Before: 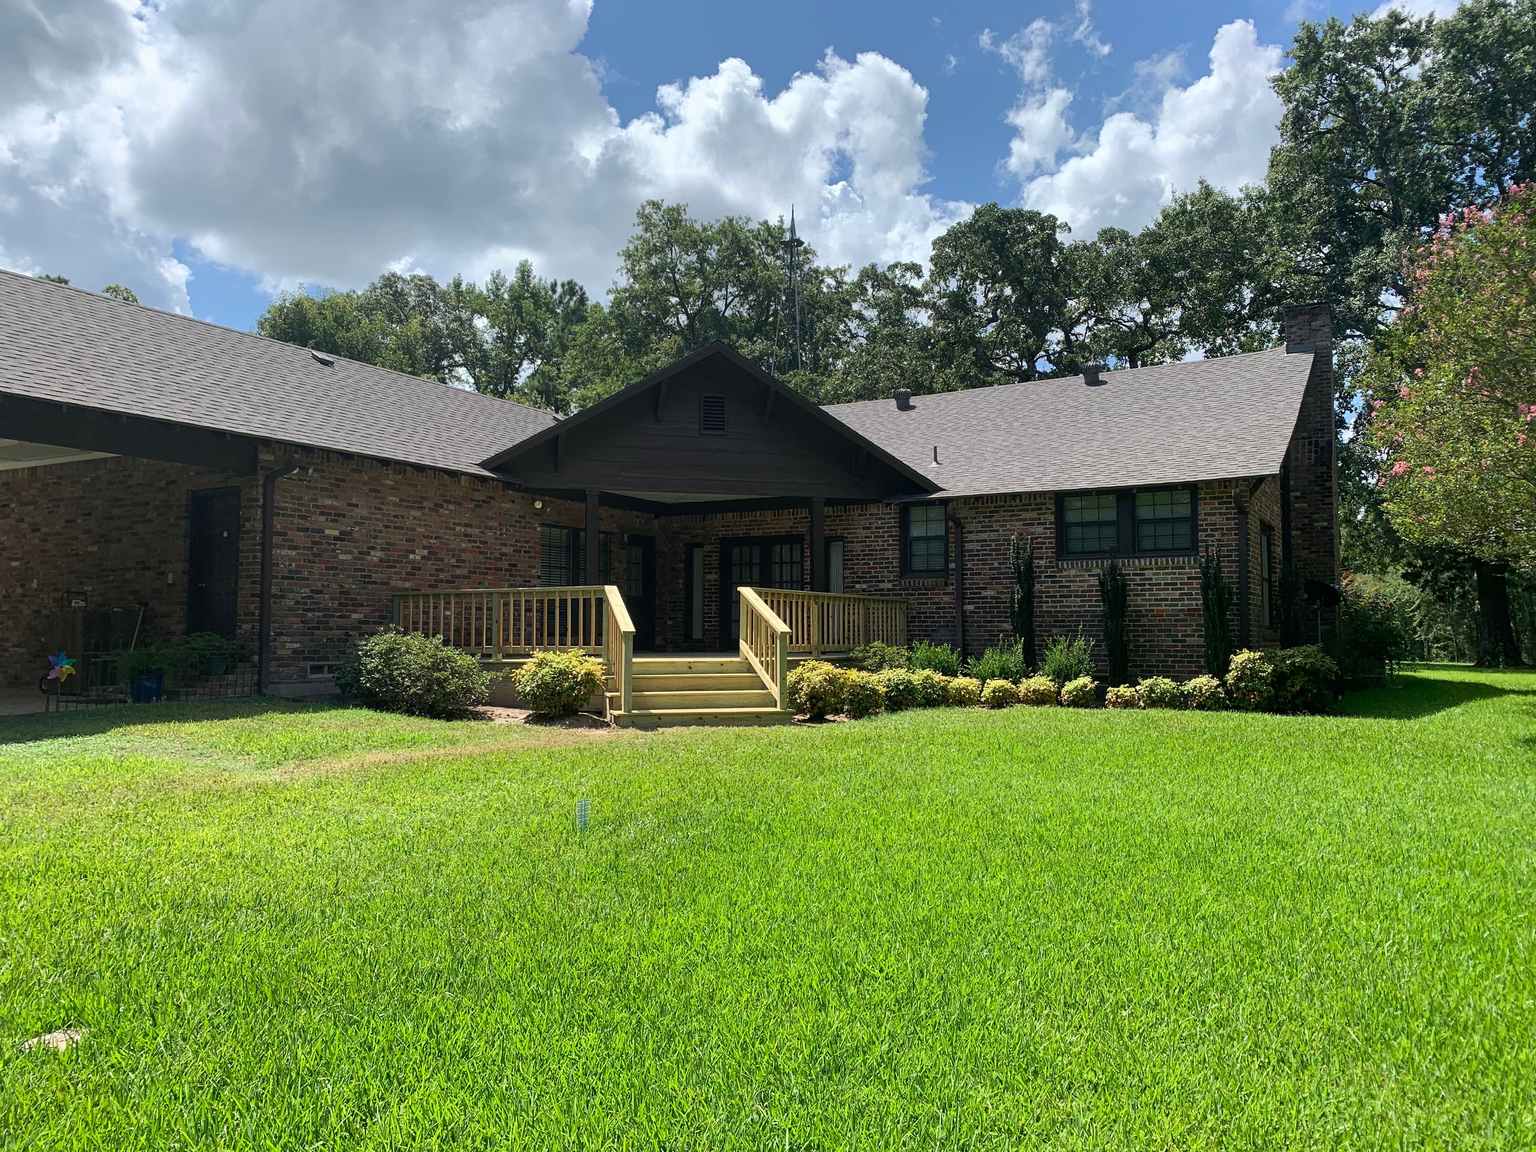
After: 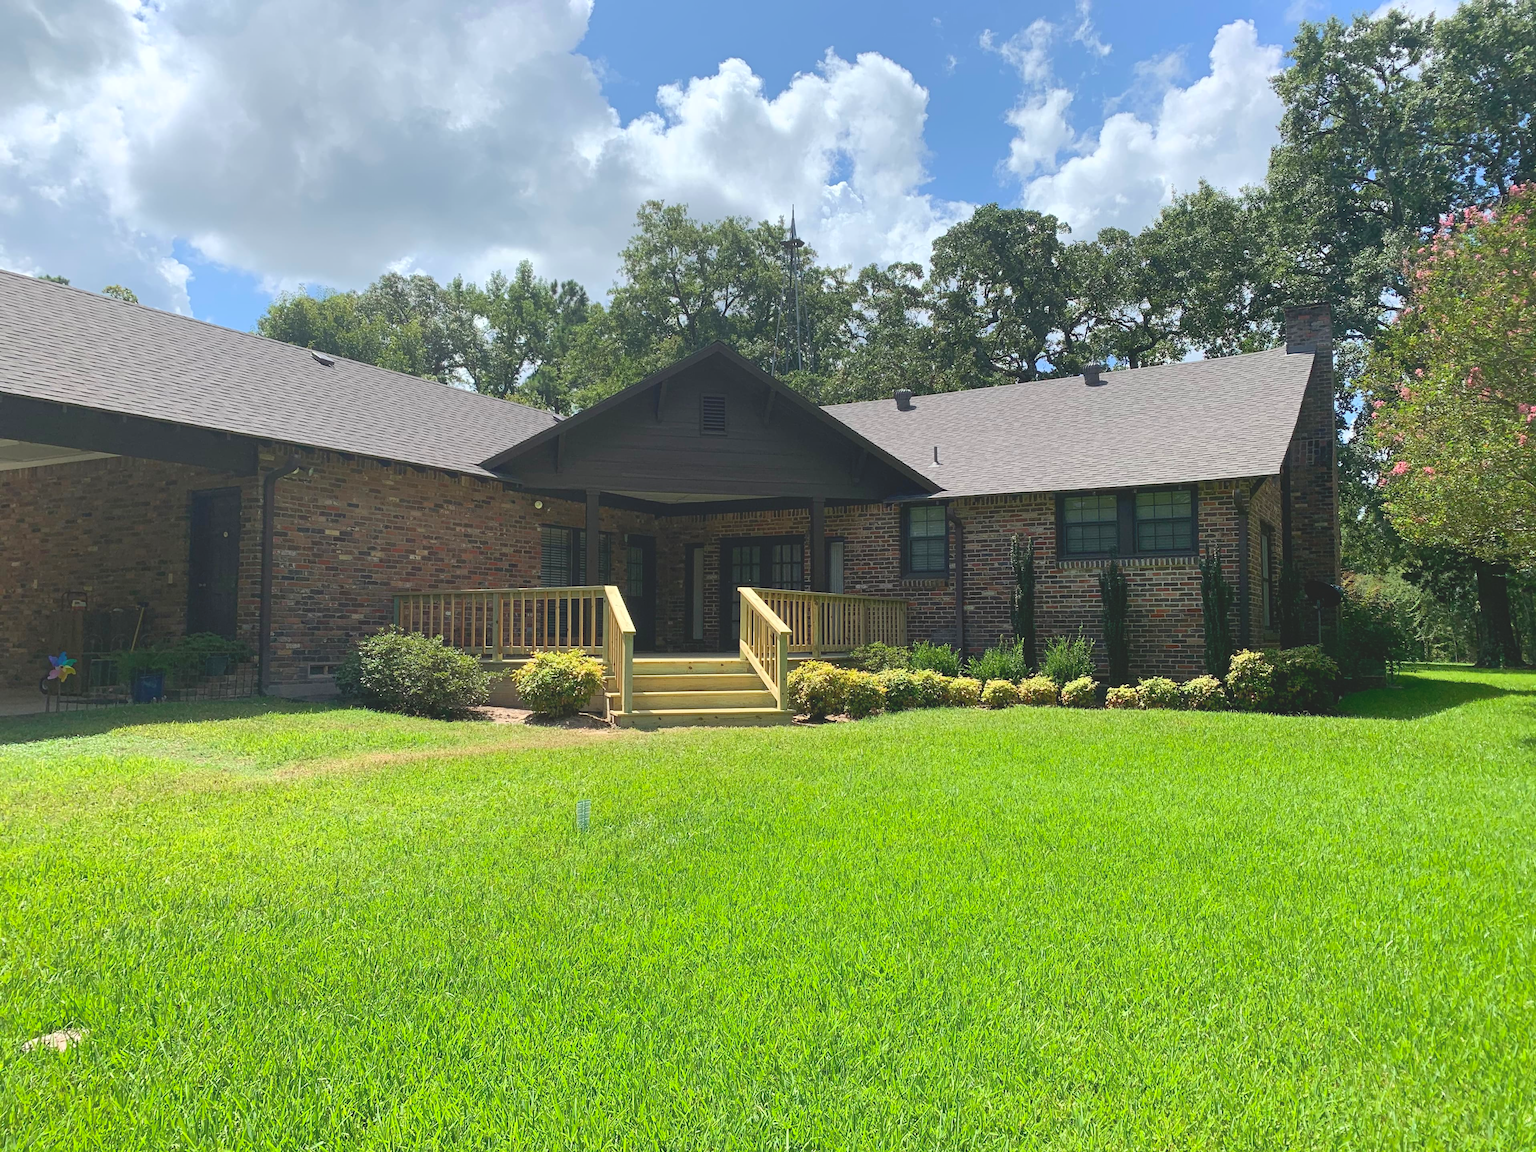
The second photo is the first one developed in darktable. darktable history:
exposure: exposure 0.485 EV, compensate highlight preservation false
local contrast: detail 69%
